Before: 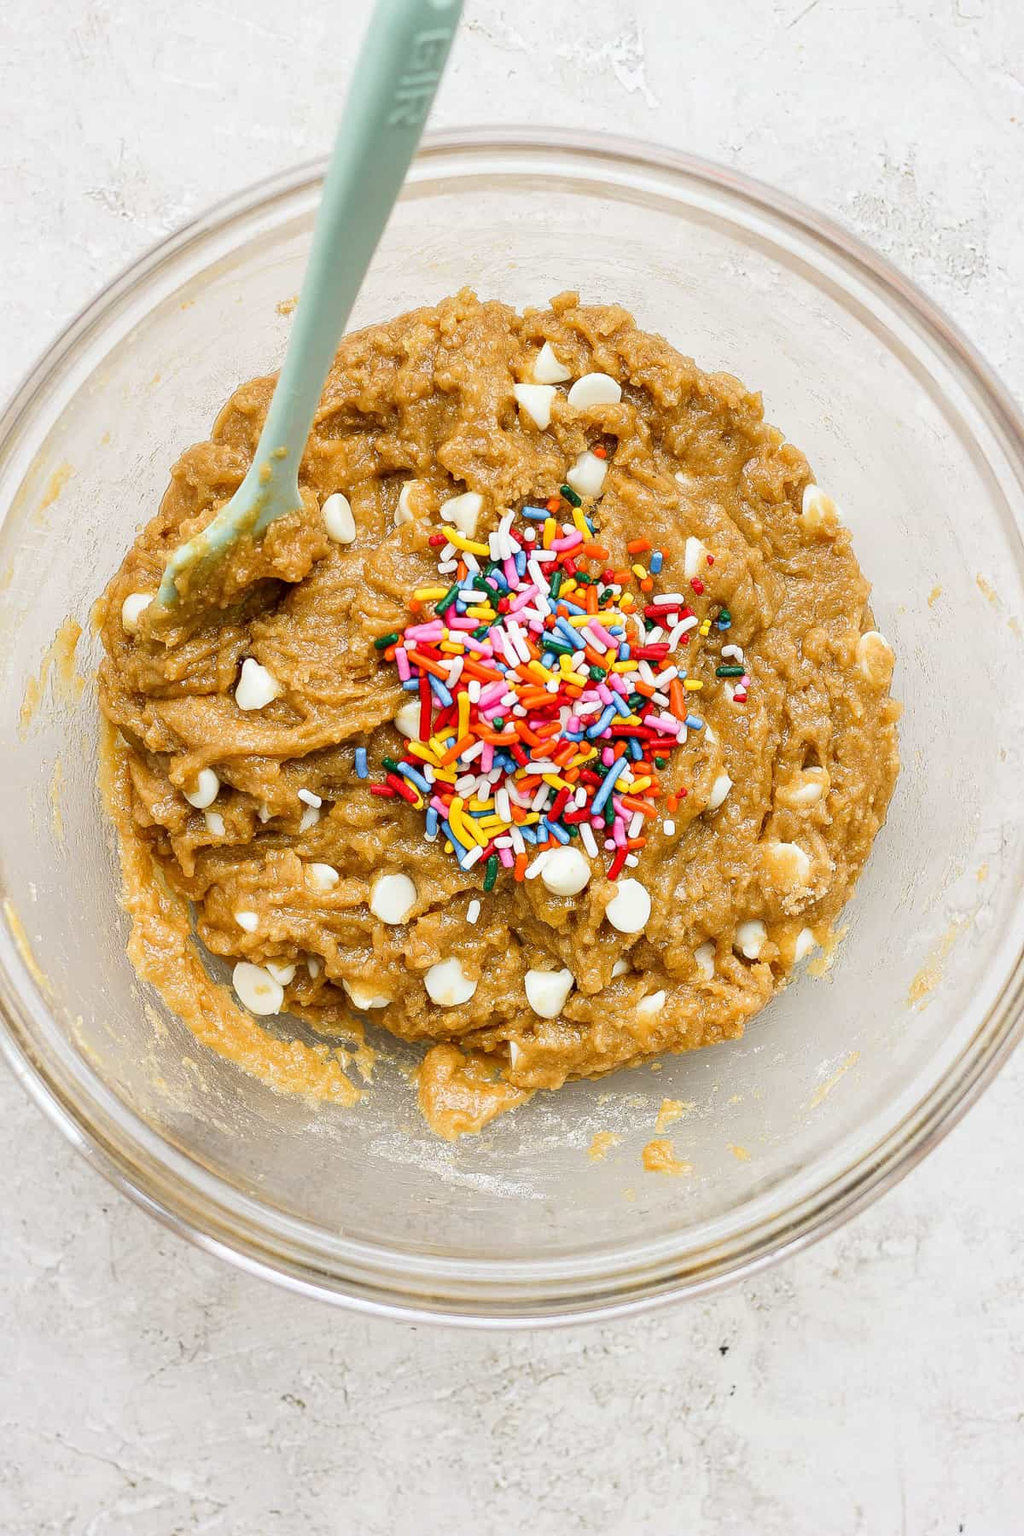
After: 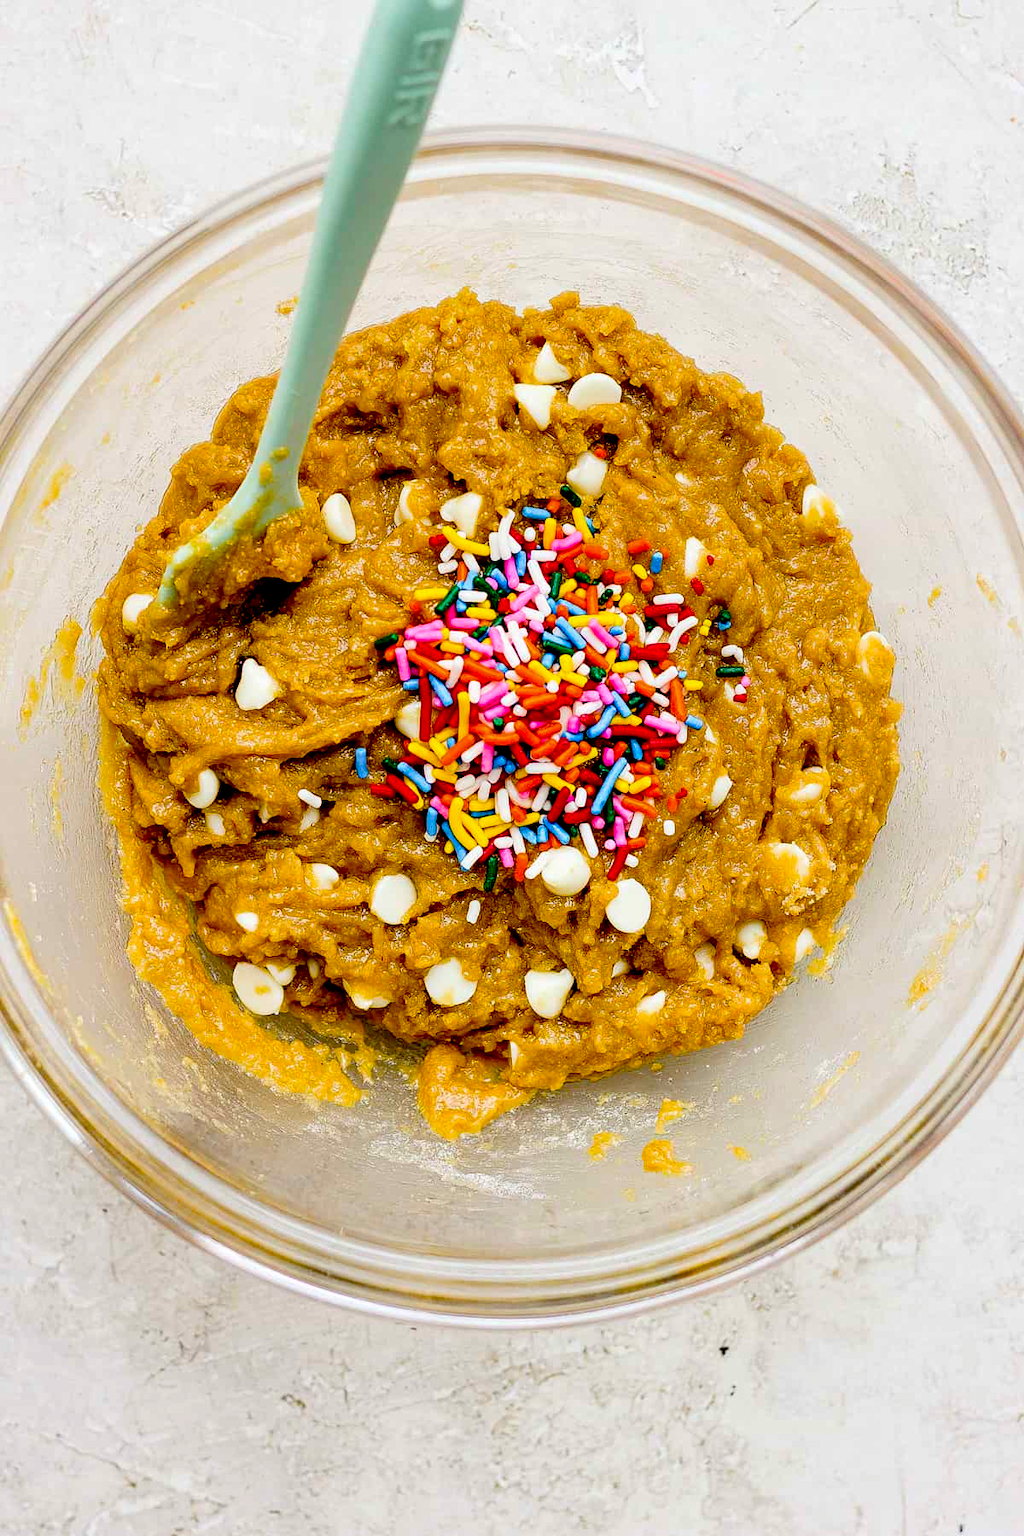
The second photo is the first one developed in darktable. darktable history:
exposure: black level correction 0.047, exposure 0.013 EV, compensate highlight preservation false
color balance rgb: linear chroma grading › global chroma 15%, perceptual saturation grading › global saturation 30%
